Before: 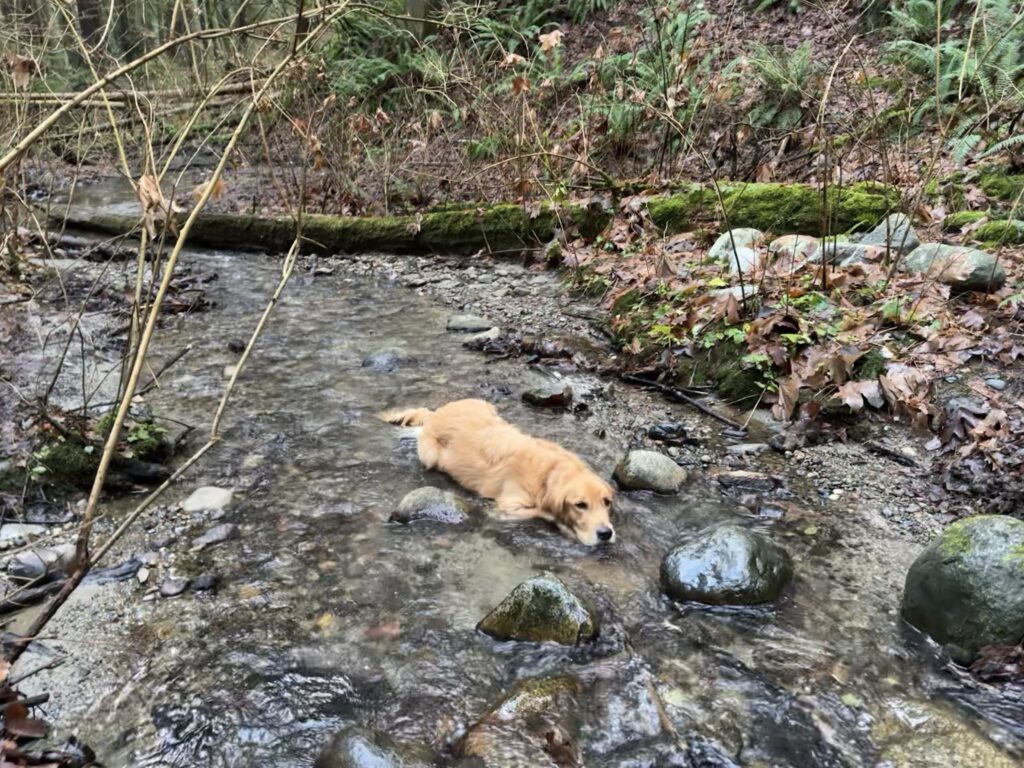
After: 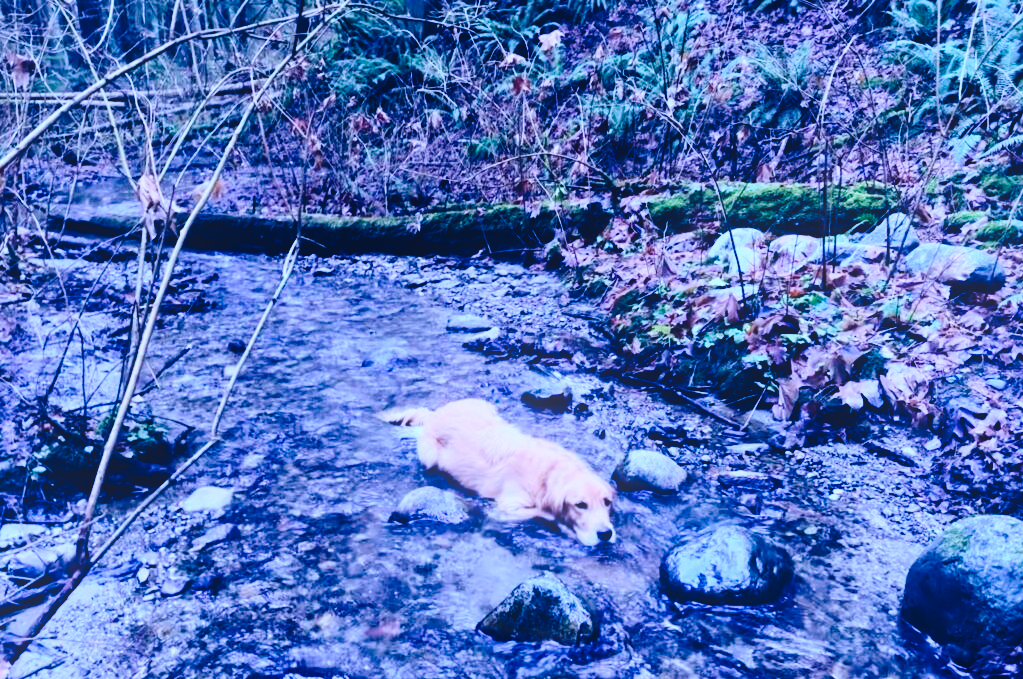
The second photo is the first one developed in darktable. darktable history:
contrast brightness saturation: contrast 0.14
bloom: size 16%, threshold 98%, strength 20%
crop and rotate: top 0%, bottom 11.49%
tone curve: curves: ch0 [(0, 0) (0.003, 0.007) (0.011, 0.009) (0.025, 0.014) (0.044, 0.022) (0.069, 0.029) (0.1, 0.037) (0.136, 0.052) (0.177, 0.083) (0.224, 0.121) (0.277, 0.177) (0.335, 0.258) (0.399, 0.351) (0.468, 0.454) (0.543, 0.557) (0.623, 0.654) (0.709, 0.744) (0.801, 0.825) (0.898, 0.909) (1, 1)], preserve colors none
exposure: black level correction -0.03, compensate highlight preservation false
base curve: curves: ch0 [(0, 0) (0.073, 0.04) (0.157, 0.139) (0.492, 0.492) (0.758, 0.758) (1, 1)], preserve colors none
color calibration: output R [1.063, -0.012, -0.003, 0], output B [-0.079, 0.047, 1, 0], illuminant custom, x 0.46, y 0.43, temperature 2642.66 K
